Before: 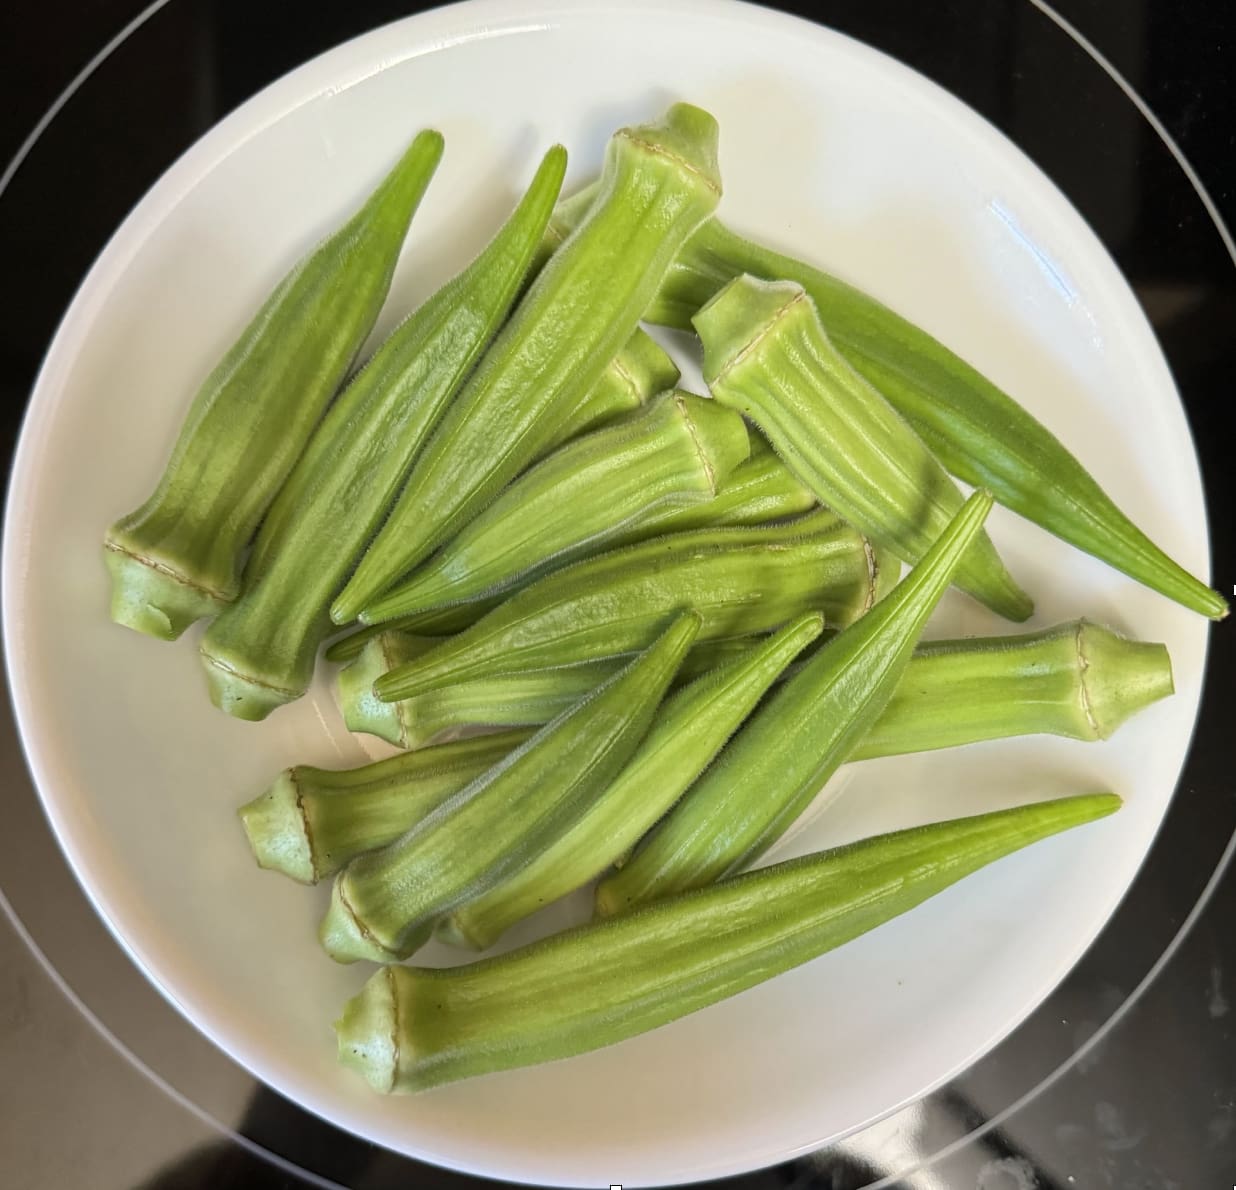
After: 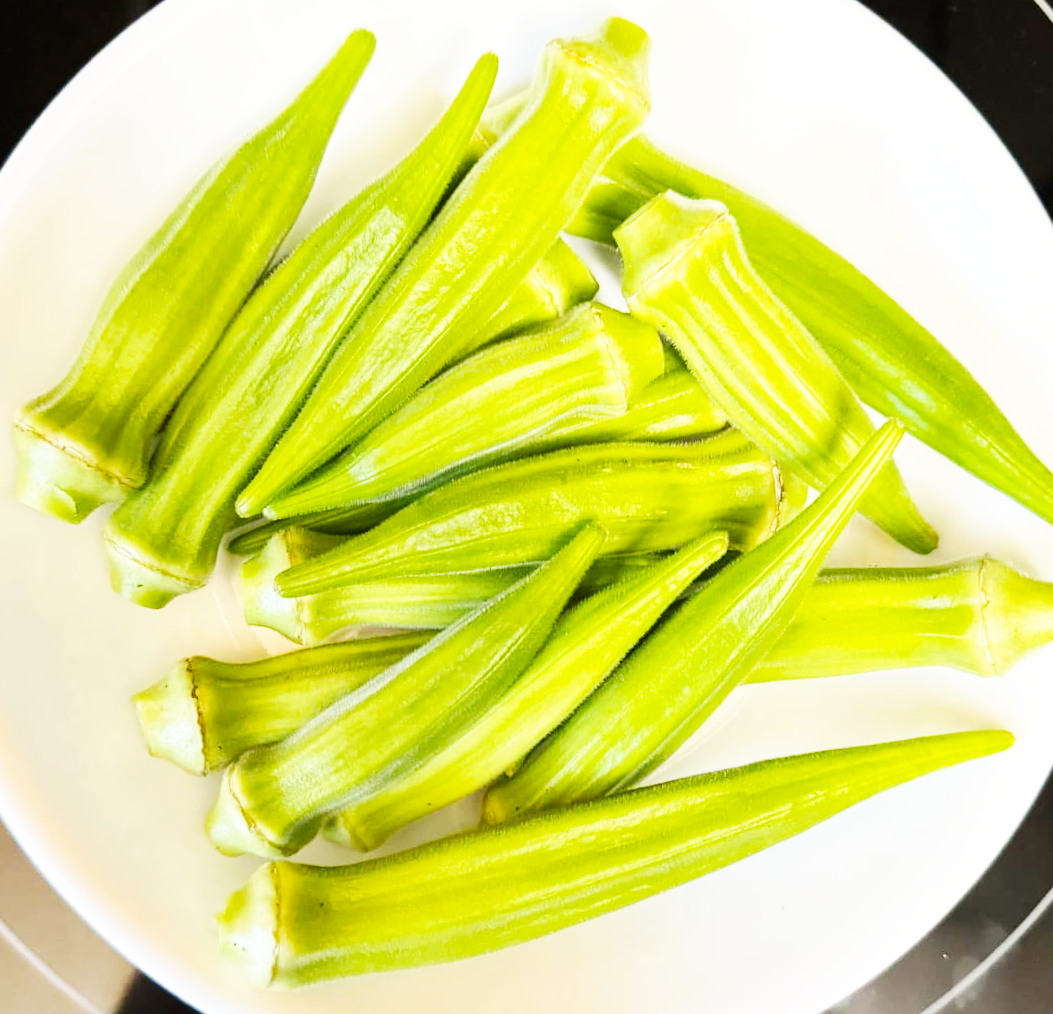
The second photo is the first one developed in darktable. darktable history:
color balance rgb: perceptual saturation grading › global saturation 25.636%, perceptual brilliance grading › mid-tones 9.332%, perceptual brilliance grading › shadows 15.128%
crop and rotate: angle -3.31°, left 5.189%, top 5.183%, right 4.625%, bottom 4.567%
base curve: curves: ch0 [(0, 0) (0.007, 0.004) (0.027, 0.03) (0.046, 0.07) (0.207, 0.54) (0.442, 0.872) (0.673, 0.972) (1, 1)], preserve colors none
